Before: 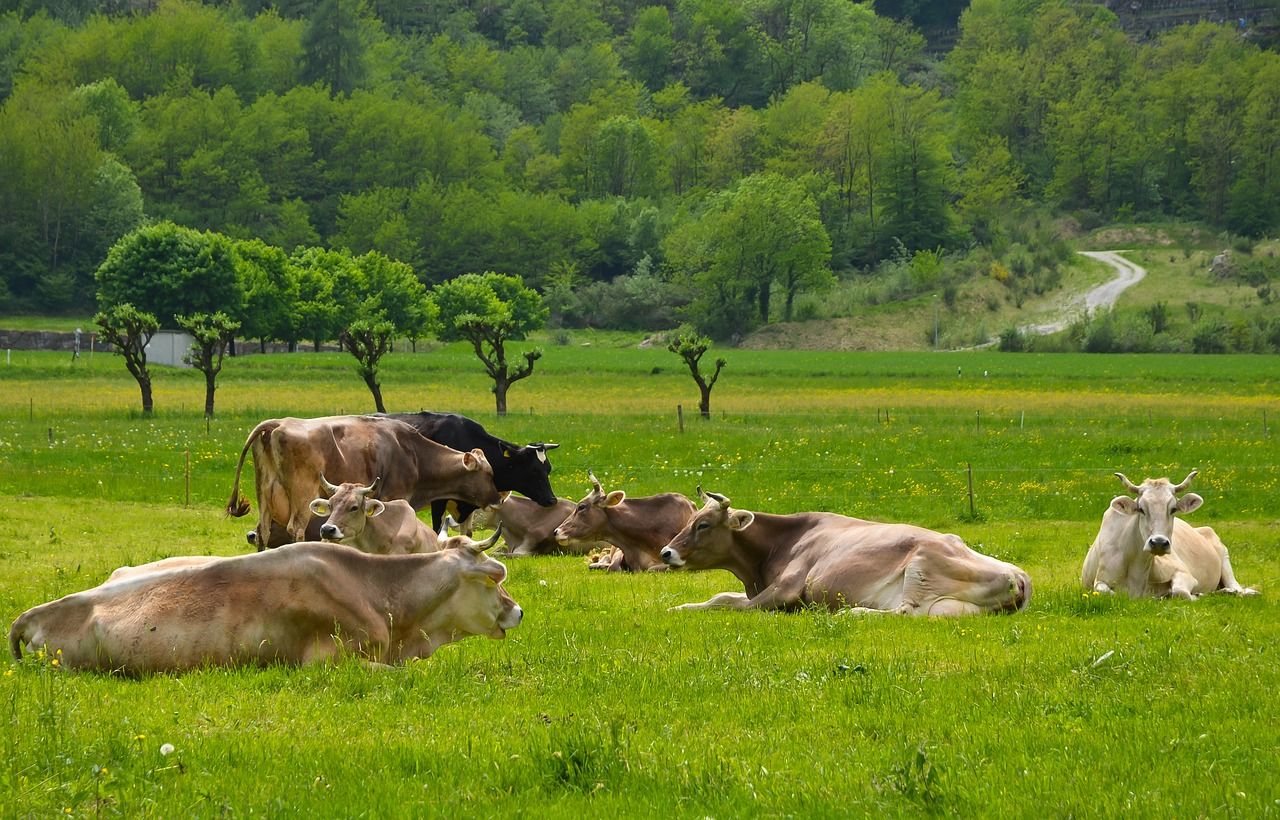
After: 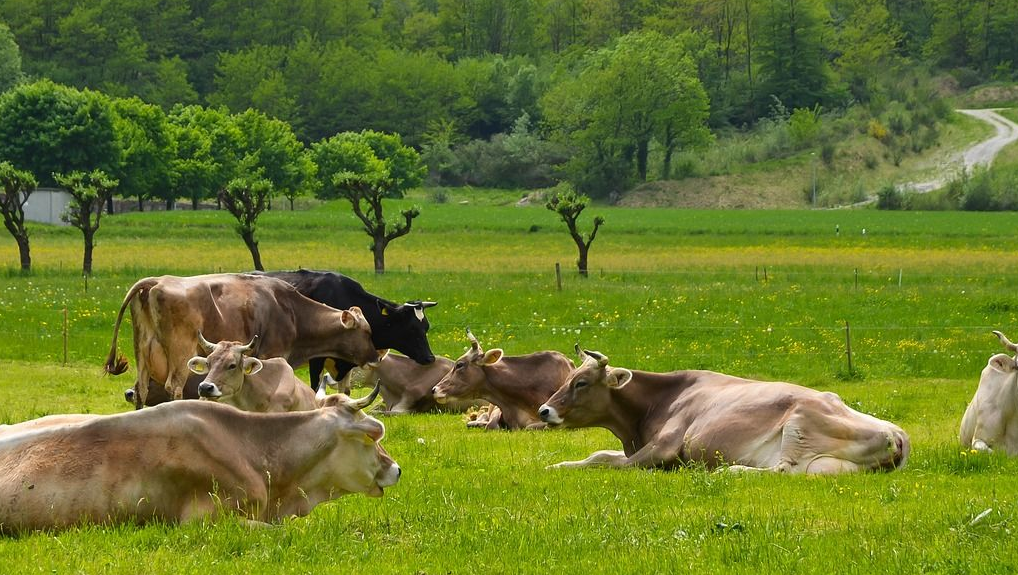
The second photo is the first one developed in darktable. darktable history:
crop: left 9.607%, top 17.418%, right 10.795%, bottom 12.398%
